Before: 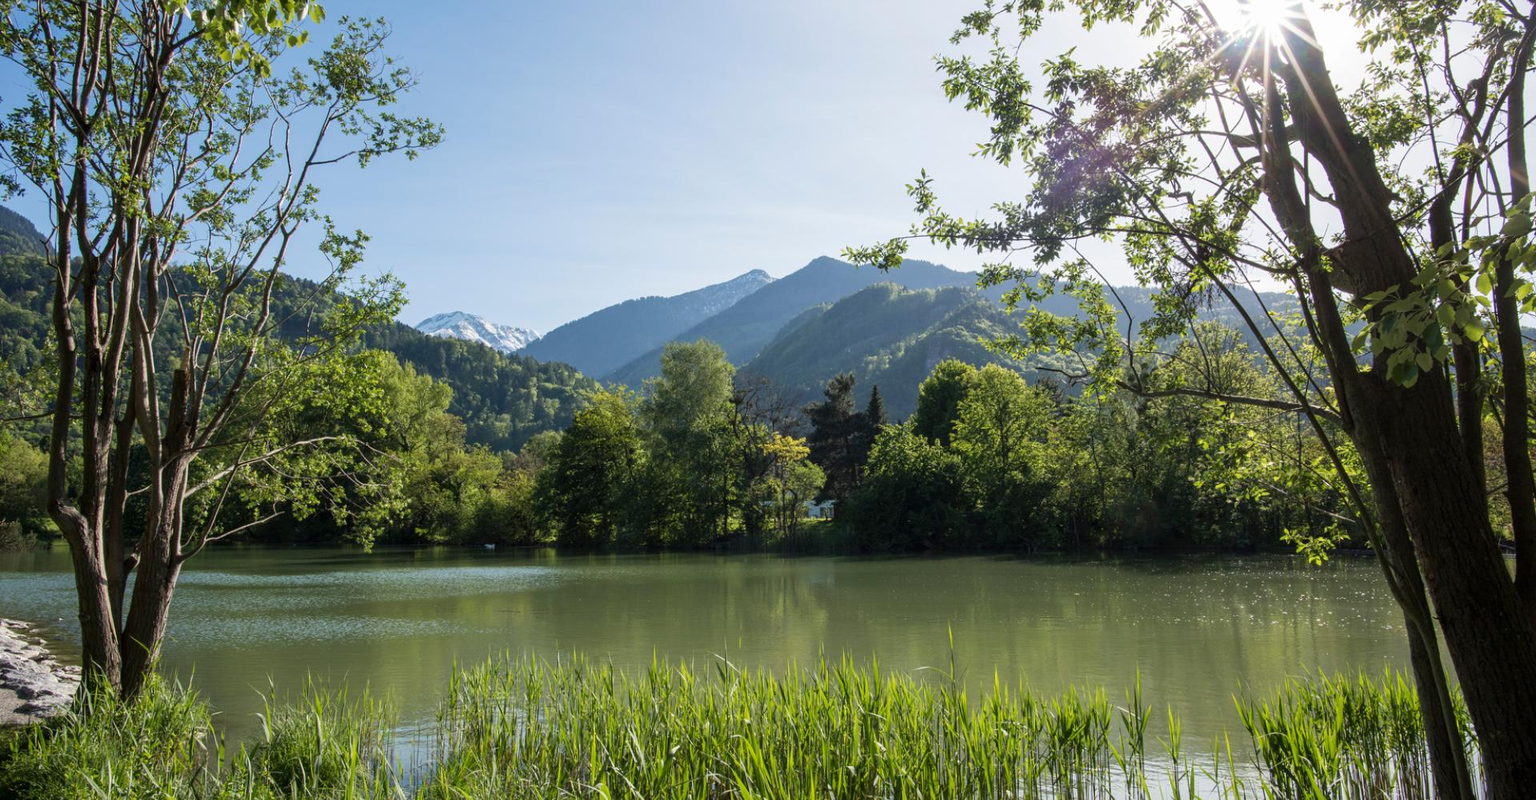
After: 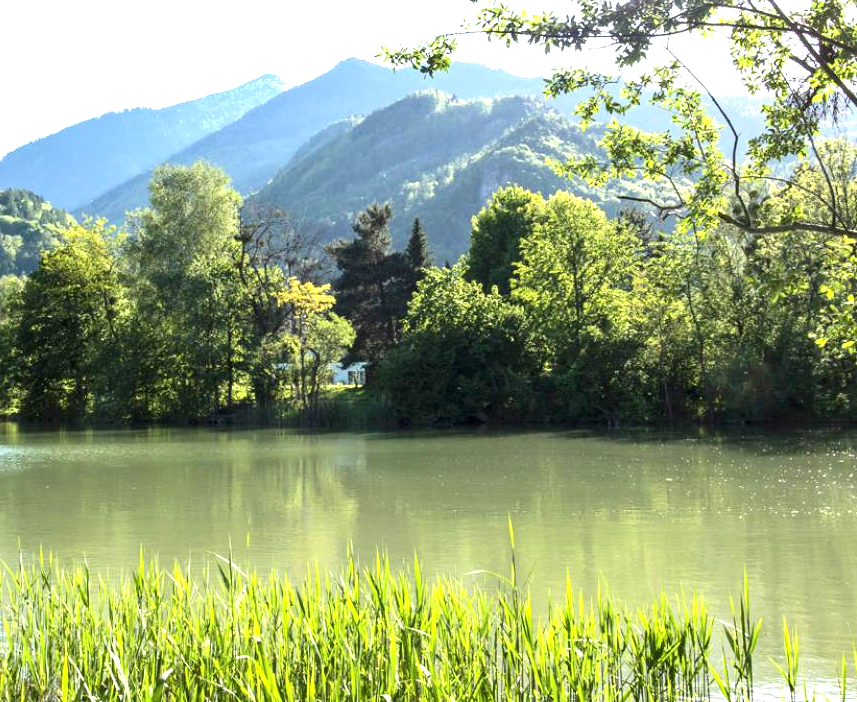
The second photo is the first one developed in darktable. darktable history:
shadows and highlights: shadows 51.84, highlights -28.75, soften with gaussian
crop: left 35.269%, top 26.339%, right 20.068%, bottom 3.455%
exposure: black level correction 0.001, exposure 1.399 EV, compensate highlight preservation false
contrast brightness saturation: contrast 0.149, brightness 0.049
